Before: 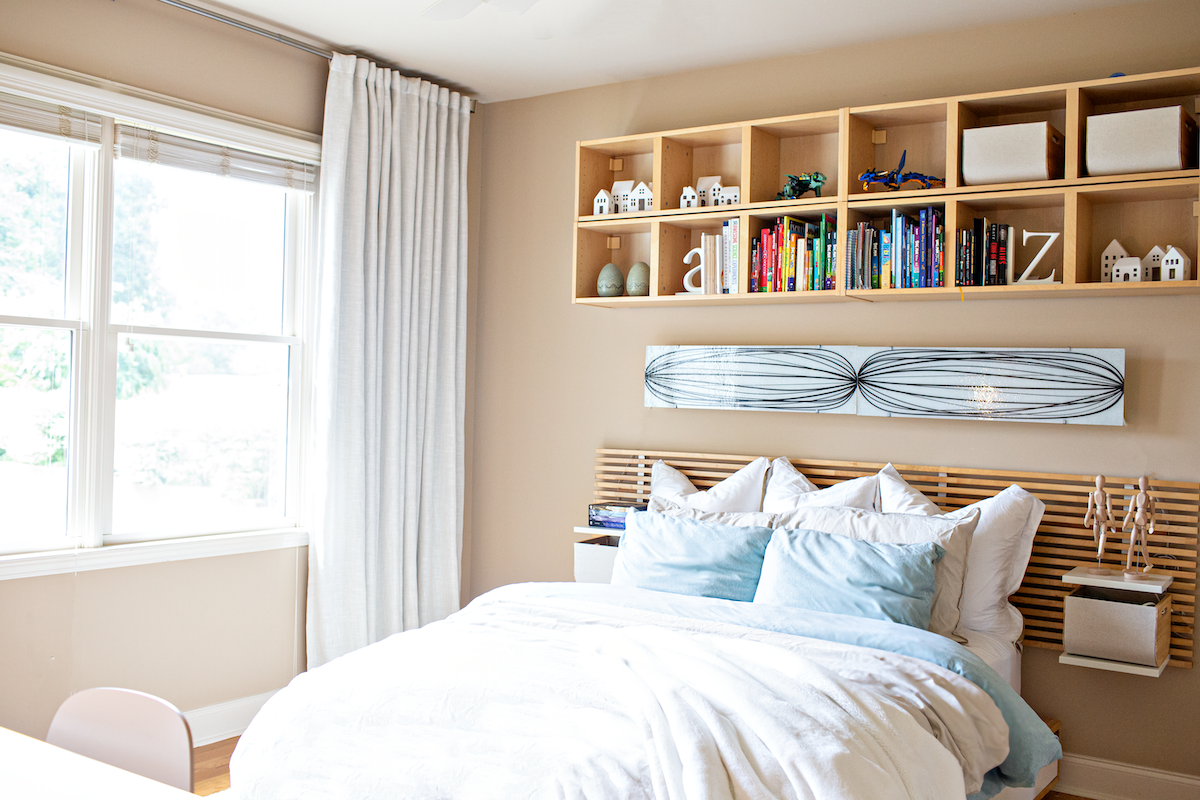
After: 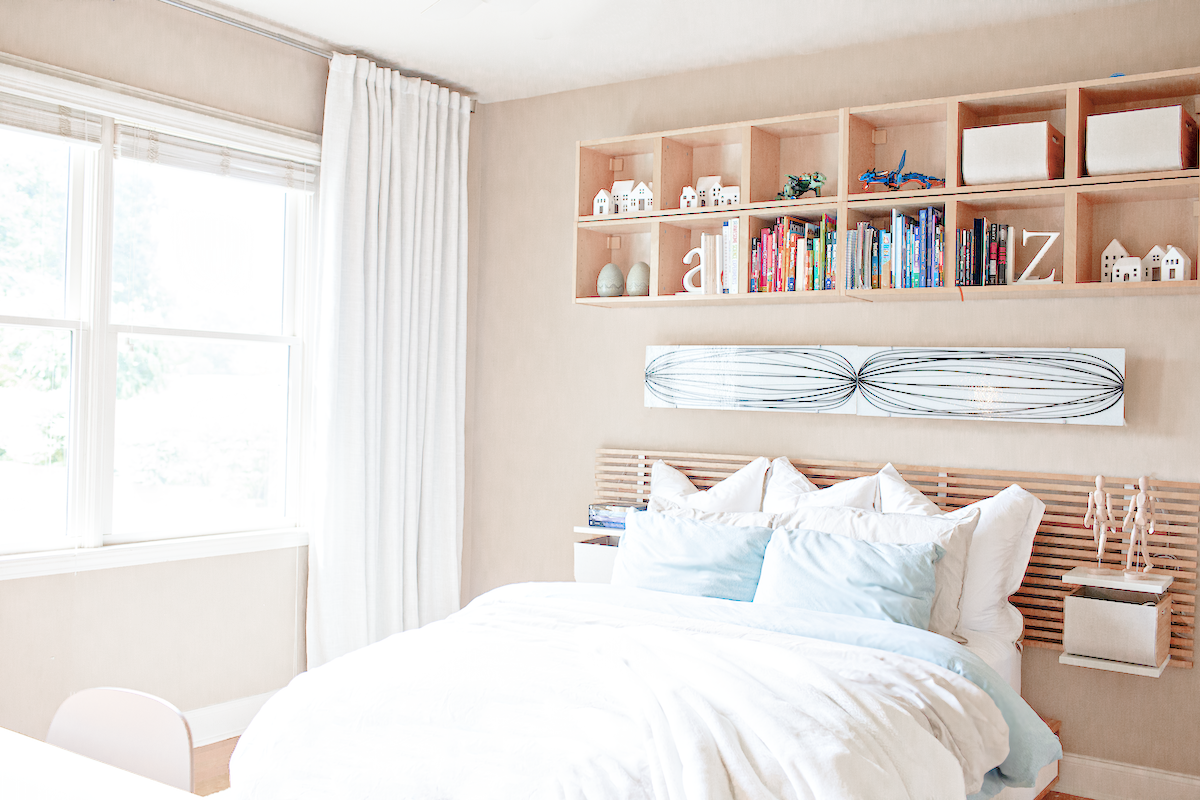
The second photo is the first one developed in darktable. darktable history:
color zones: curves: ch0 [(0.006, 0.385) (0.143, 0.563) (0.243, 0.321) (0.352, 0.464) (0.516, 0.456) (0.625, 0.5) (0.75, 0.5) (0.875, 0.5)]; ch1 [(0, 0.5) (0.134, 0.504) (0.246, 0.463) (0.421, 0.515) (0.5, 0.56) (0.625, 0.5) (0.75, 0.5) (0.875, 0.5)]; ch2 [(0, 0.5) (0.131, 0.426) (0.307, 0.289) (0.38, 0.188) (0.513, 0.216) (0.625, 0.548) (0.75, 0.468) (0.838, 0.396) (0.971, 0.311)]
